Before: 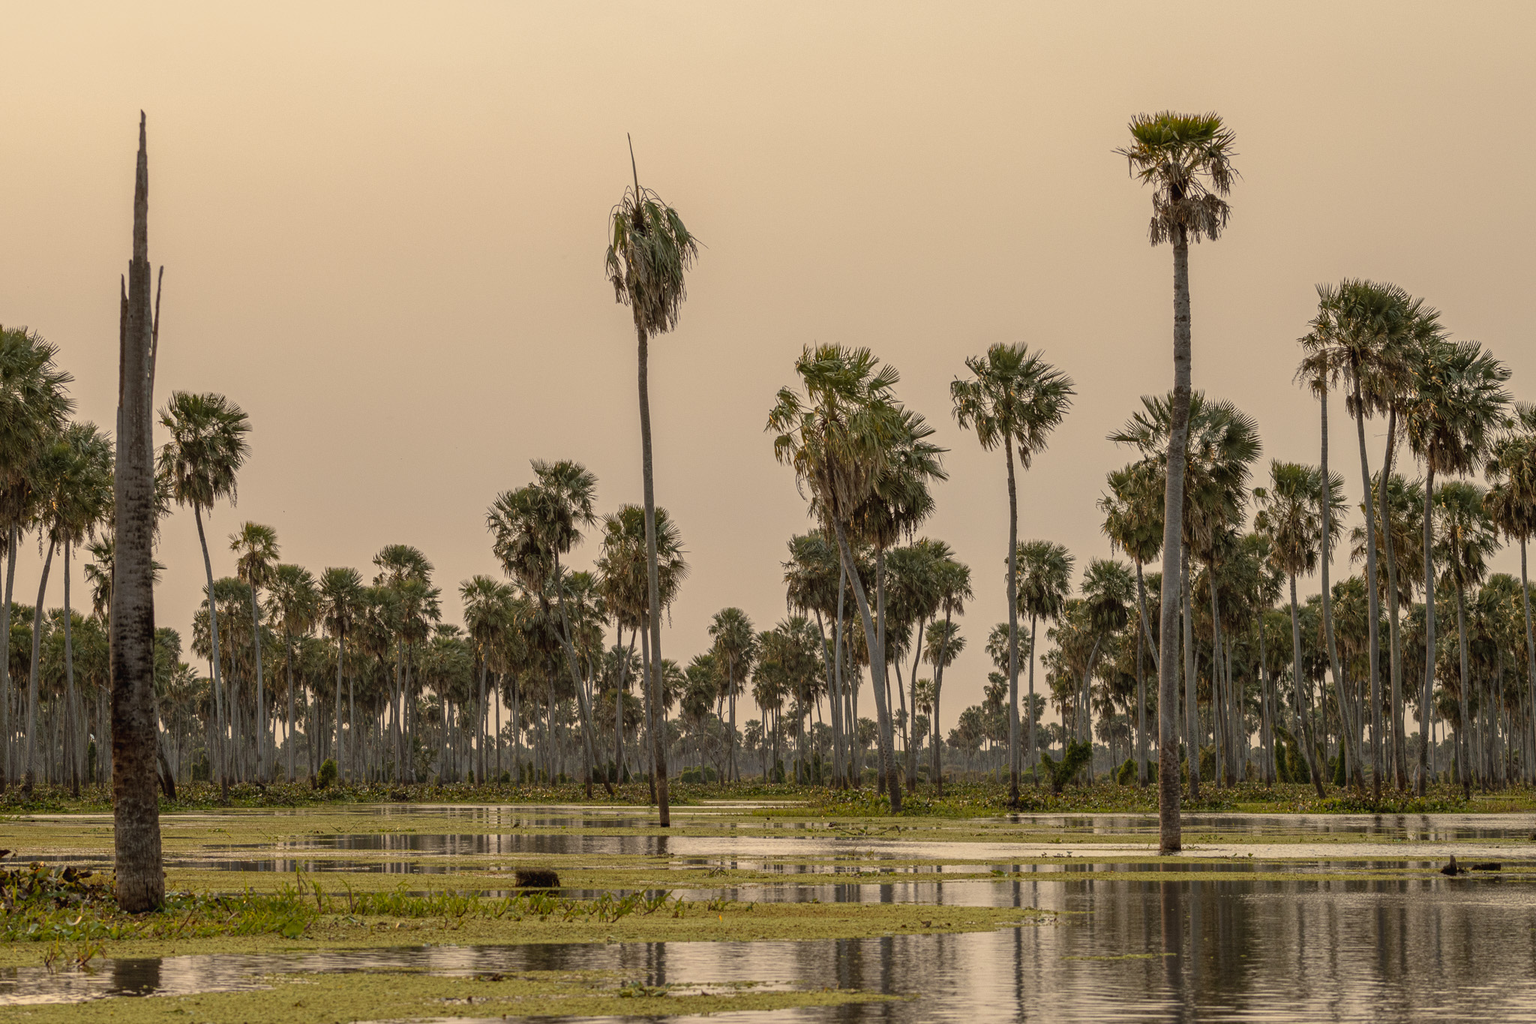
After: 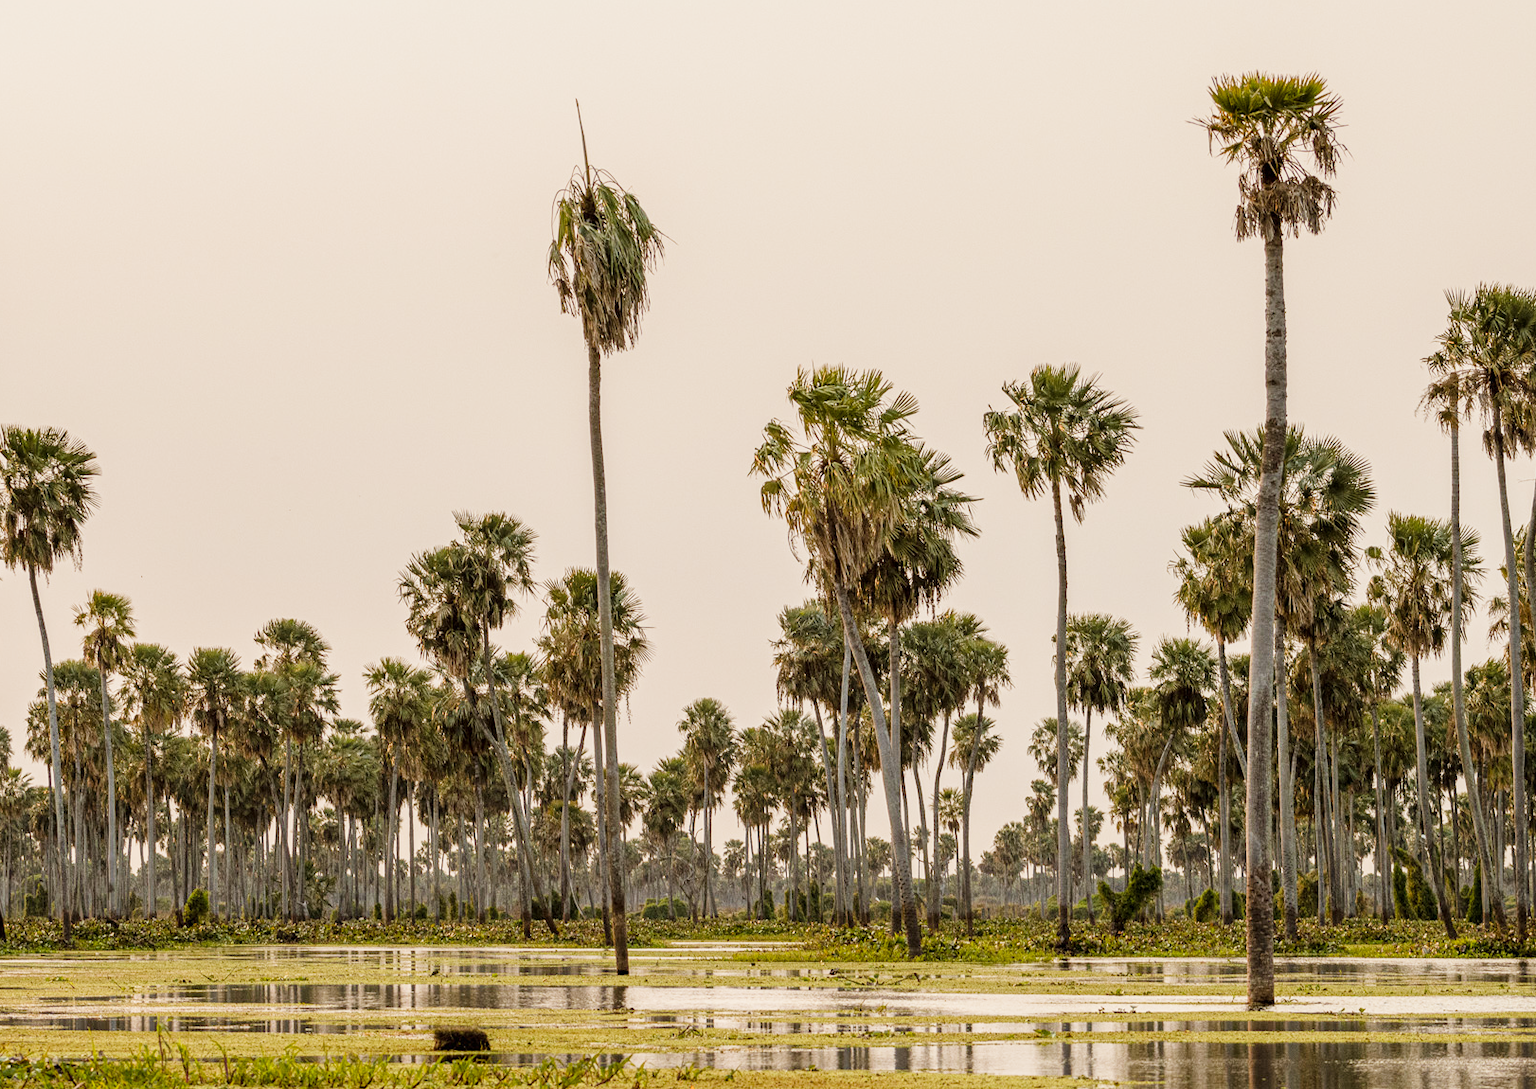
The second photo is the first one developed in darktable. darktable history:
sigmoid: on, module defaults
exposure: black level correction 0, exposure 1.1 EV, compensate exposure bias true, compensate highlight preservation false
crop: left 11.225%, top 5.381%, right 9.565%, bottom 10.314%
local contrast: highlights 100%, shadows 100%, detail 120%, midtone range 0.2
